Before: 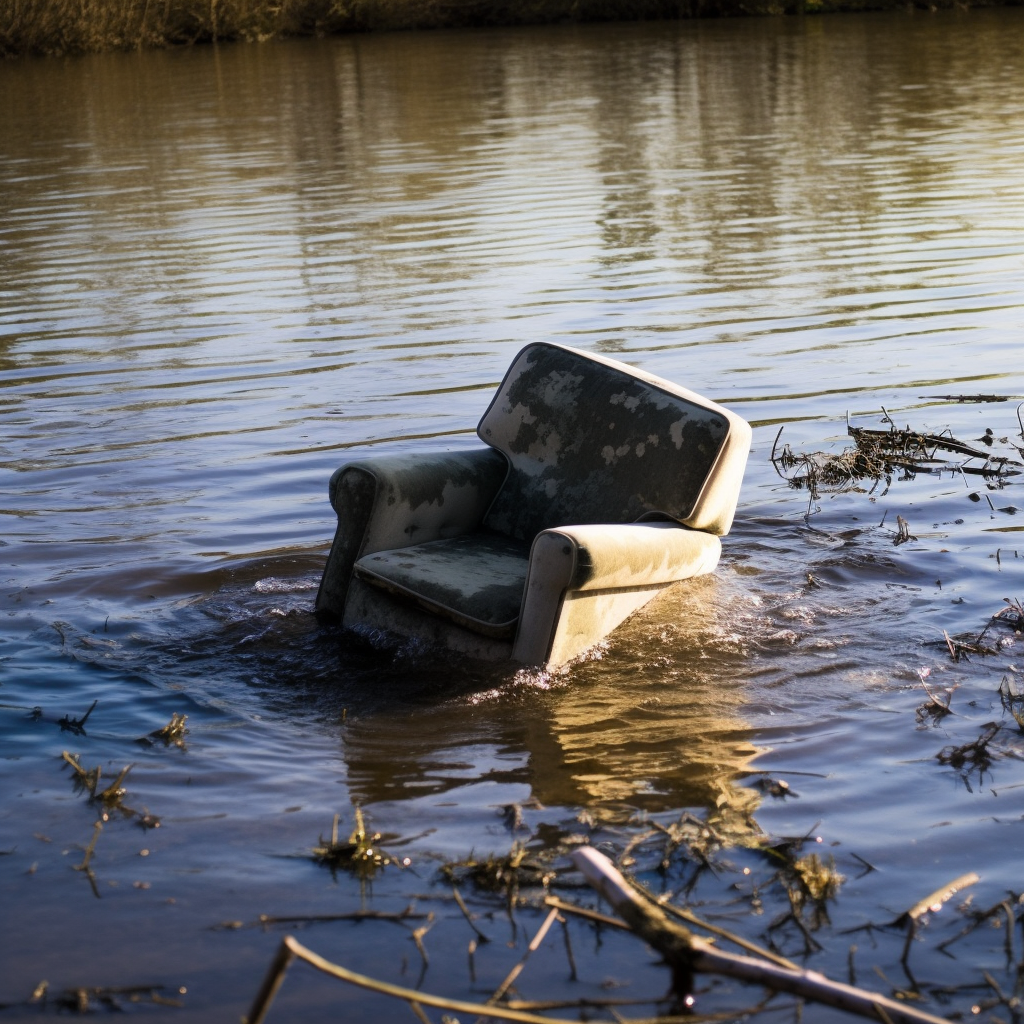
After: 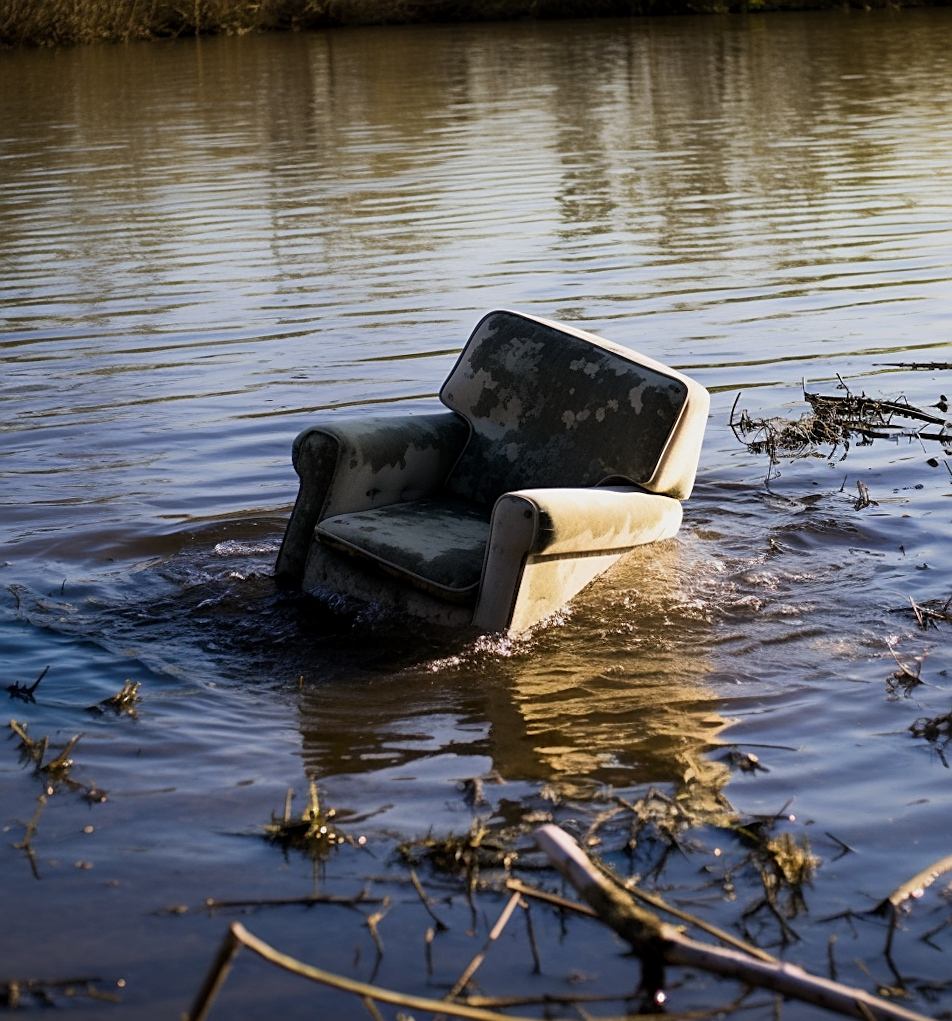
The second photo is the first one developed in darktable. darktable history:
exposure: black level correction 0.001, exposure -0.2 EV, compensate highlight preservation false
sharpen: on, module defaults
rotate and perspective: rotation 0.215°, lens shift (vertical) -0.139, crop left 0.069, crop right 0.939, crop top 0.002, crop bottom 0.996
tone equalizer: on, module defaults
